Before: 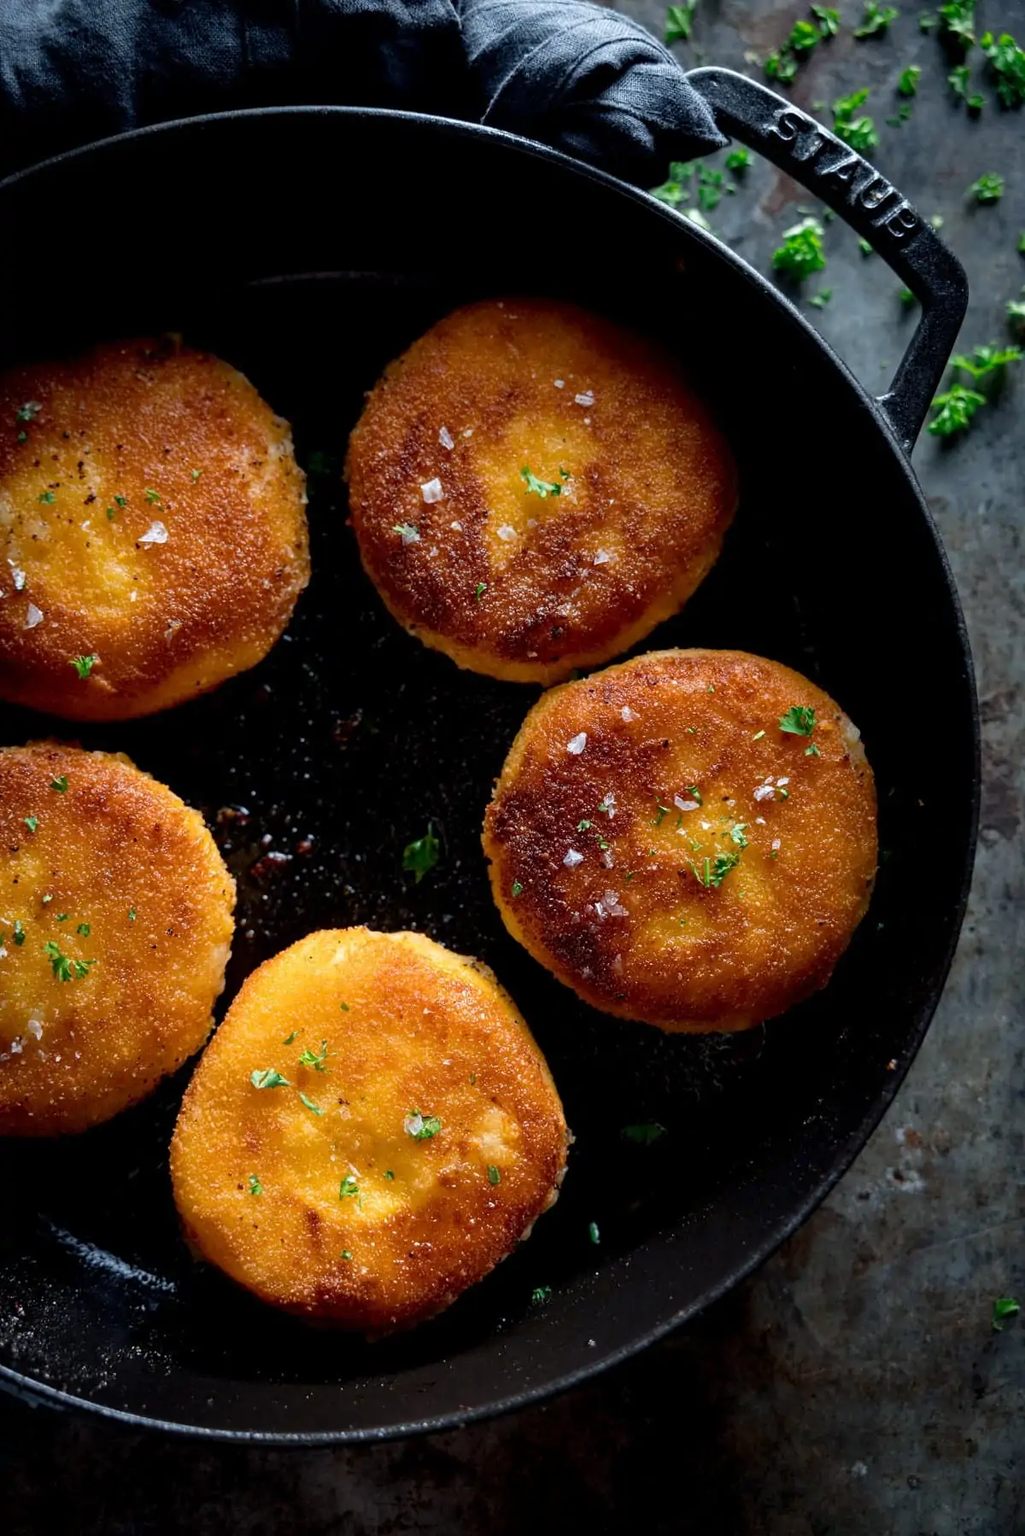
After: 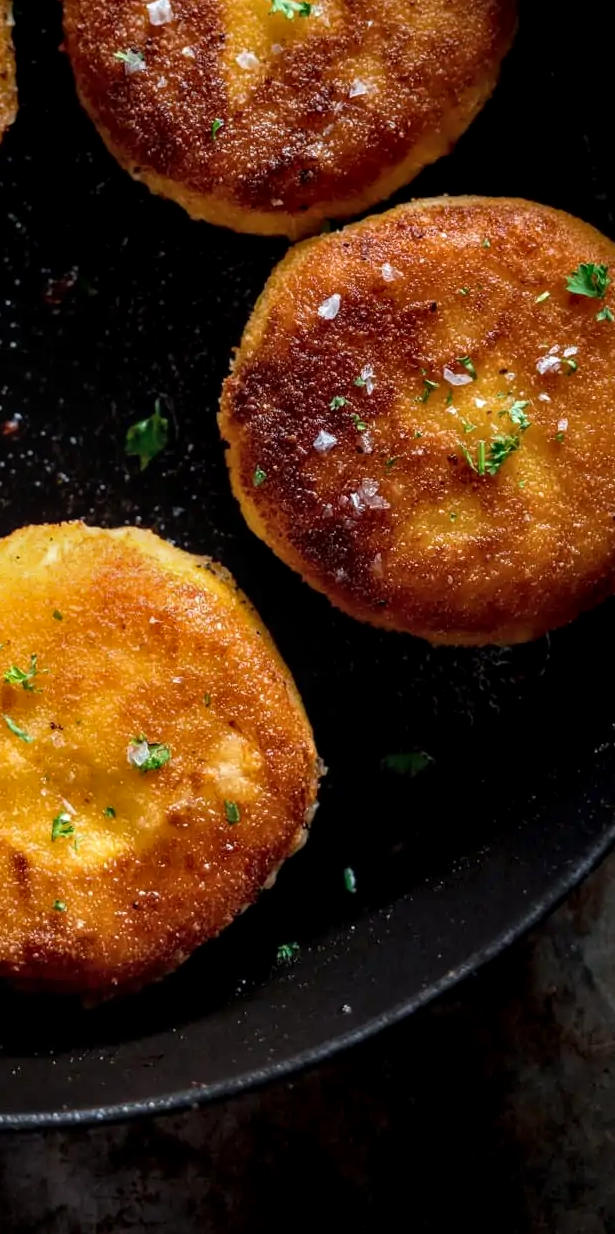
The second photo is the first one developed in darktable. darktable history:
local contrast: on, module defaults
crop and rotate: left 28.855%, top 31.392%, right 19.828%
